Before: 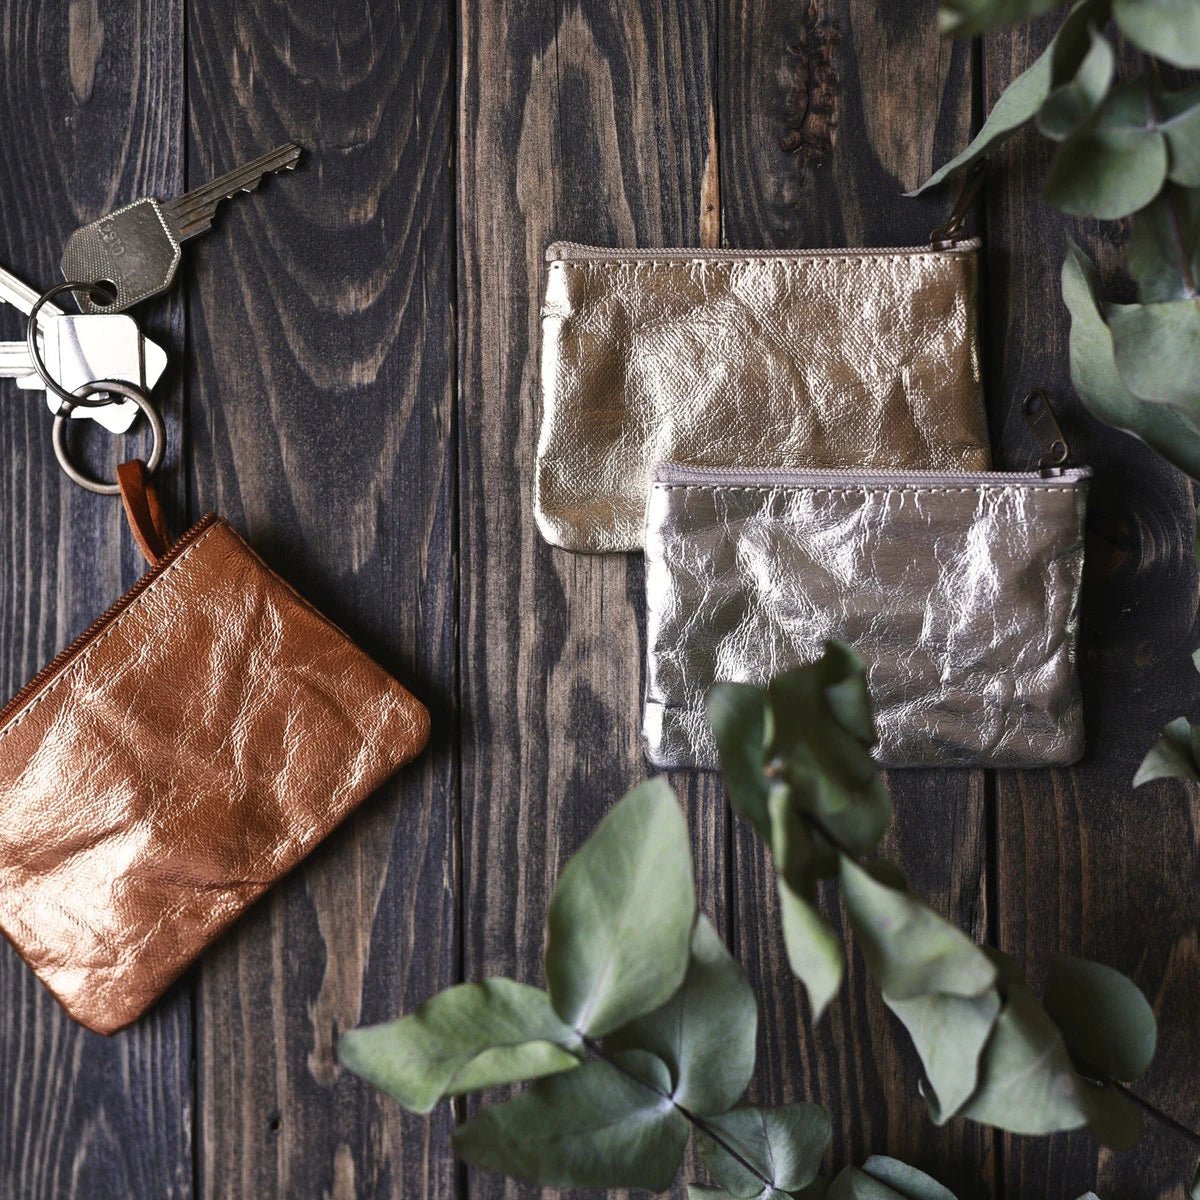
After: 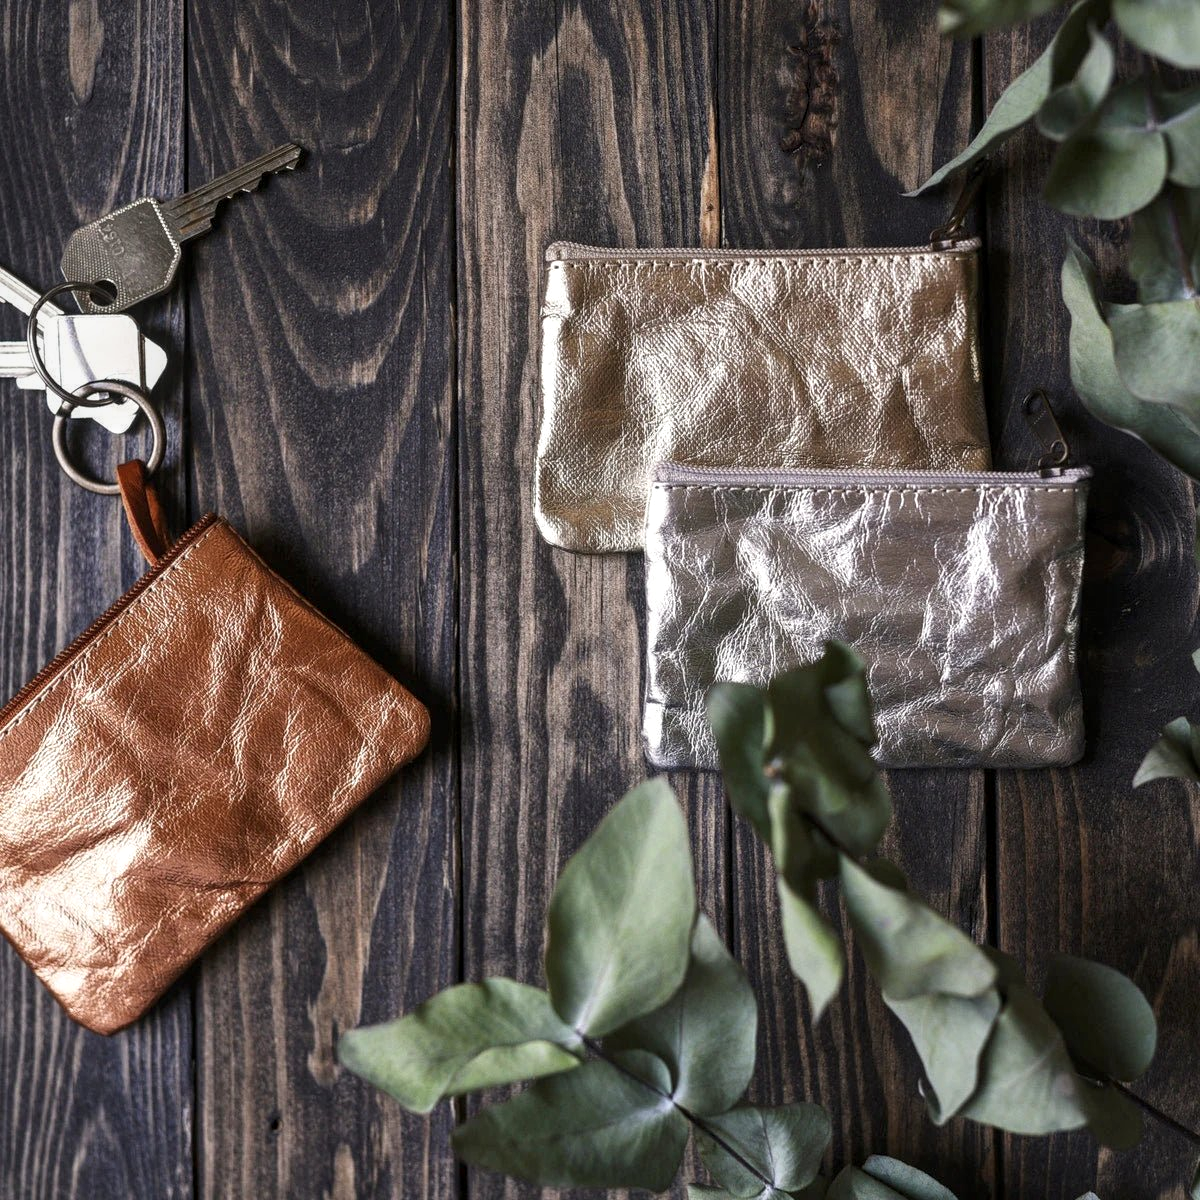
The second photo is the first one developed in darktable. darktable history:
color correction: highlights b* 0.011
local contrast: on, module defaults
